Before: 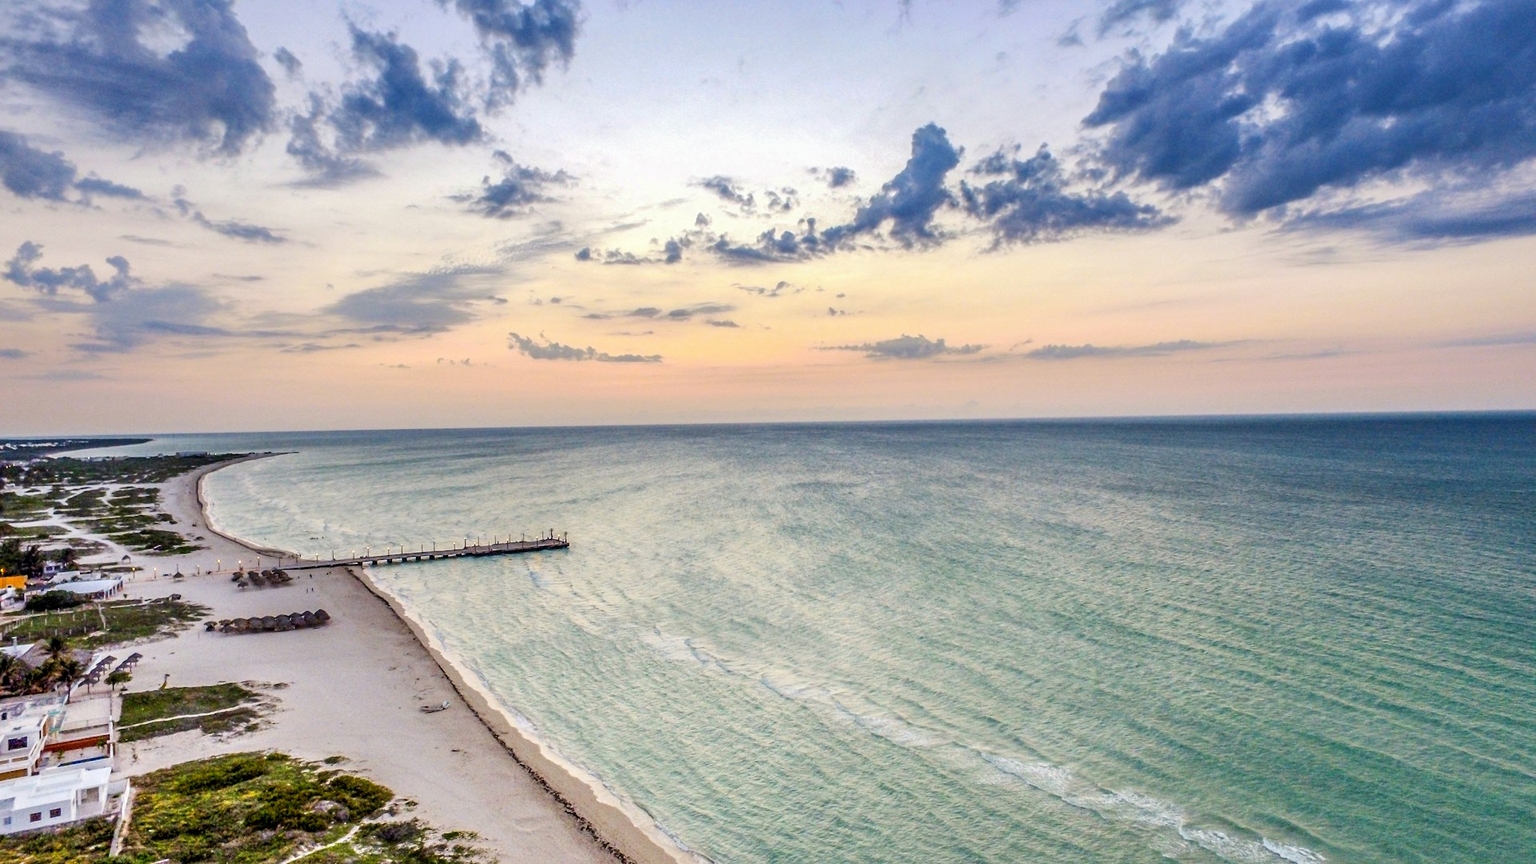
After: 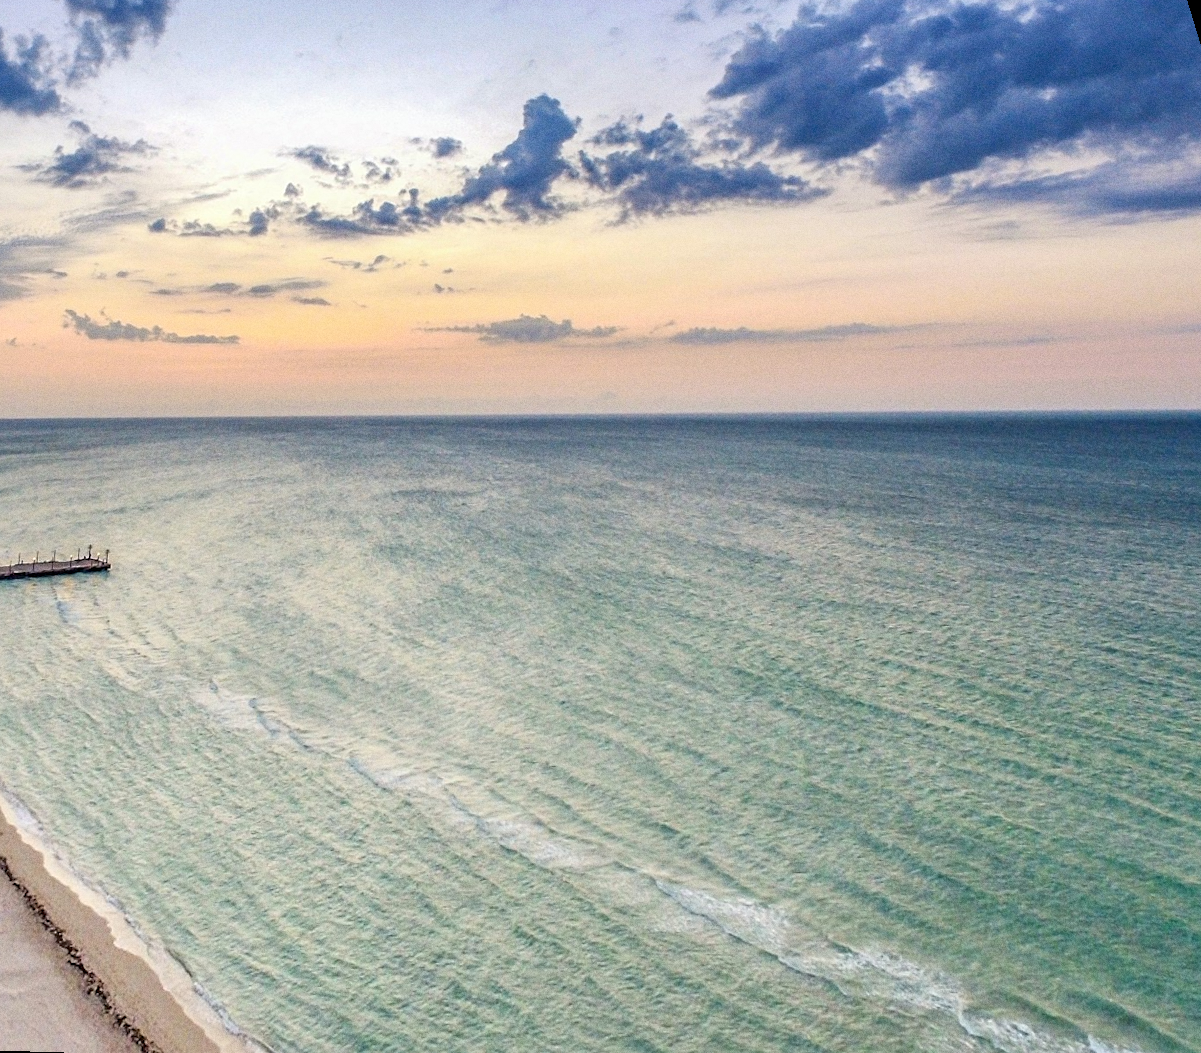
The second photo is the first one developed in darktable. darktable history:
sharpen: amount 0.2
crop and rotate: left 24.6%
rotate and perspective: rotation 0.72°, lens shift (vertical) -0.352, lens shift (horizontal) -0.051, crop left 0.152, crop right 0.859, crop top 0.019, crop bottom 0.964
exposure: compensate highlight preservation false
grain: coarseness 3.21 ISO
